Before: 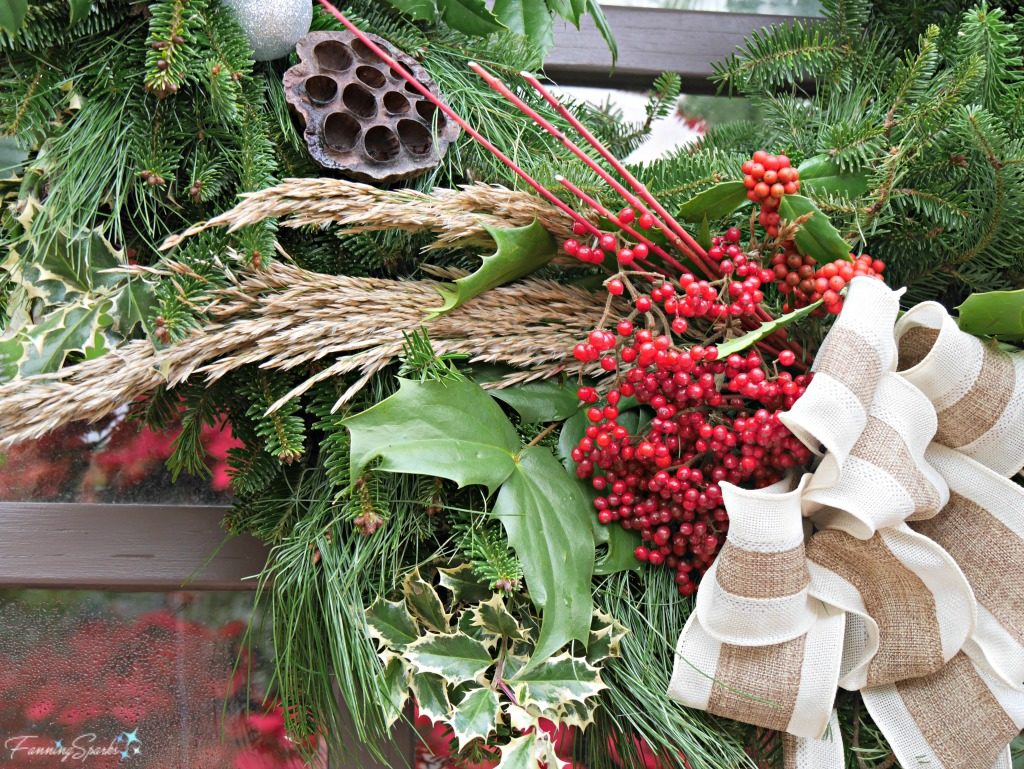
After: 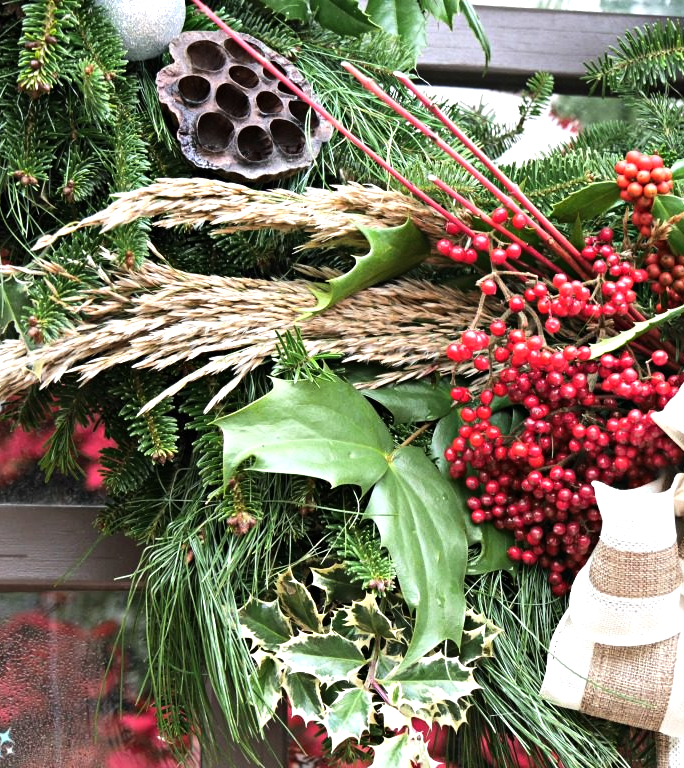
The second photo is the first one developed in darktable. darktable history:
crop and rotate: left 12.42%, right 20.745%
tone equalizer: -8 EV -0.723 EV, -7 EV -0.717 EV, -6 EV -0.634 EV, -5 EV -0.421 EV, -3 EV 0.393 EV, -2 EV 0.6 EV, -1 EV 0.688 EV, +0 EV 0.721 EV, edges refinement/feathering 500, mask exposure compensation -1.57 EV, preserve details no
exposure: exposure -0.014 EV, compensate highlight preservation false
